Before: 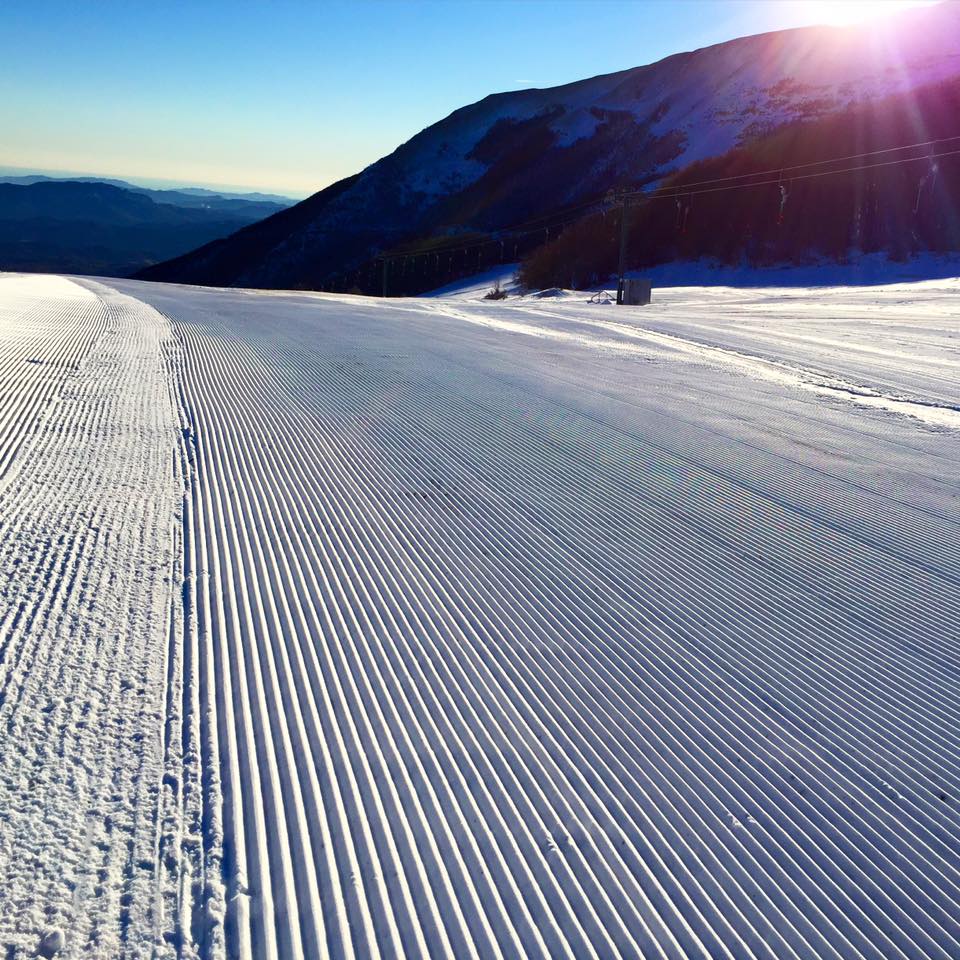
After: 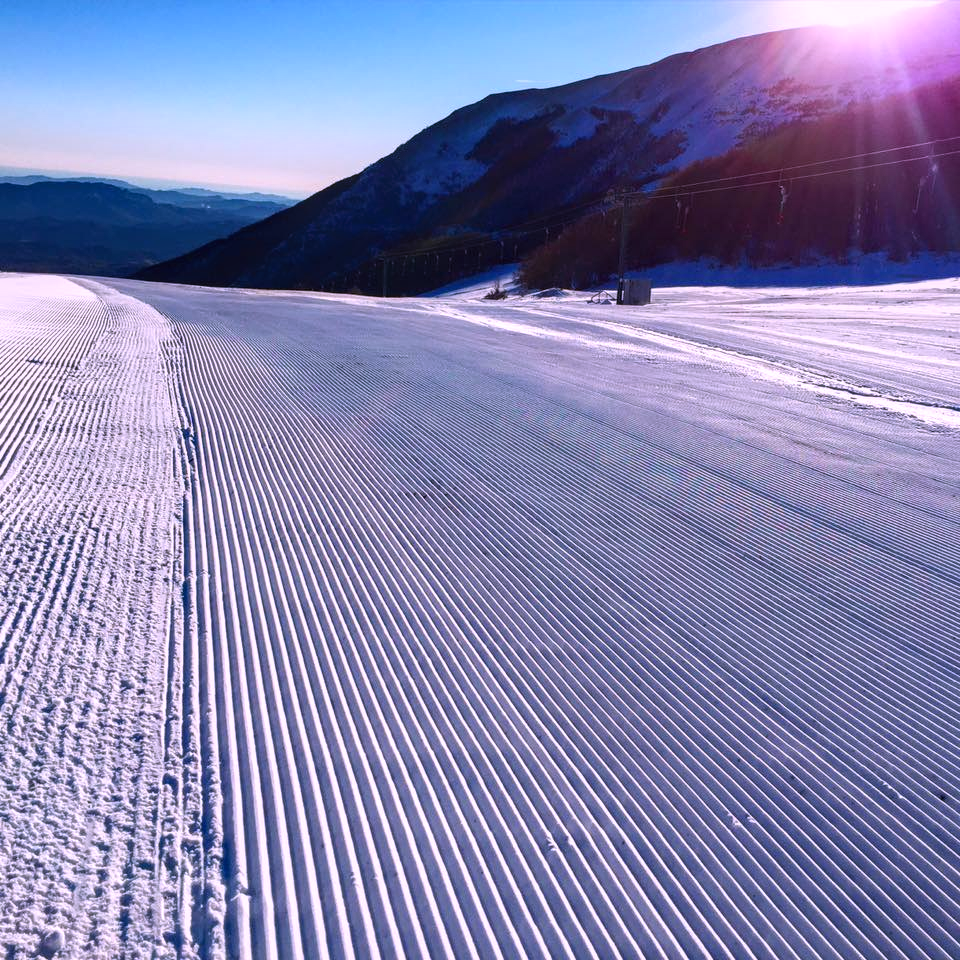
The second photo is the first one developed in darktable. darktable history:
color correction: highlights a* 15.2, highlights b* -24.55
local contrast: on, module defaults
